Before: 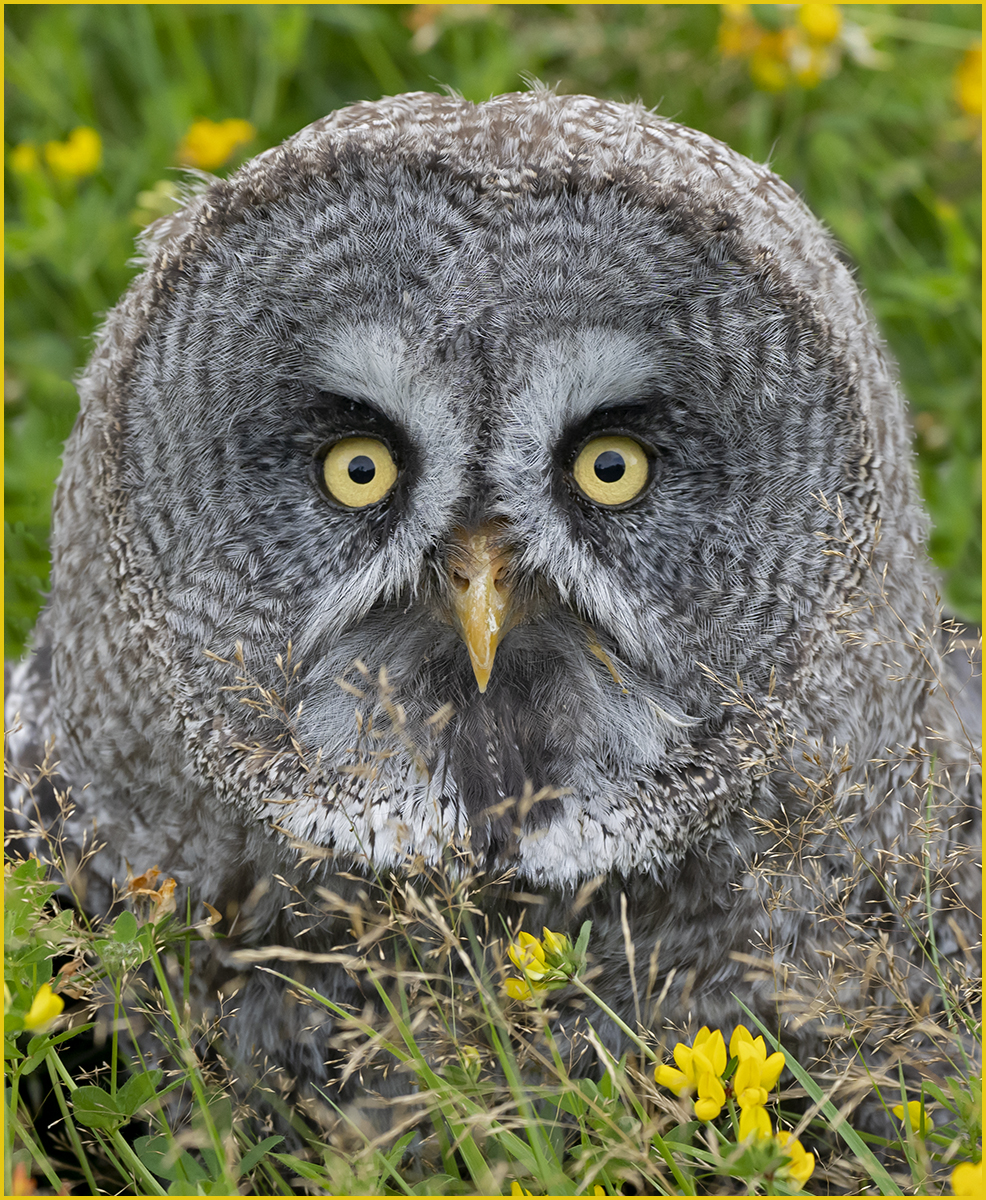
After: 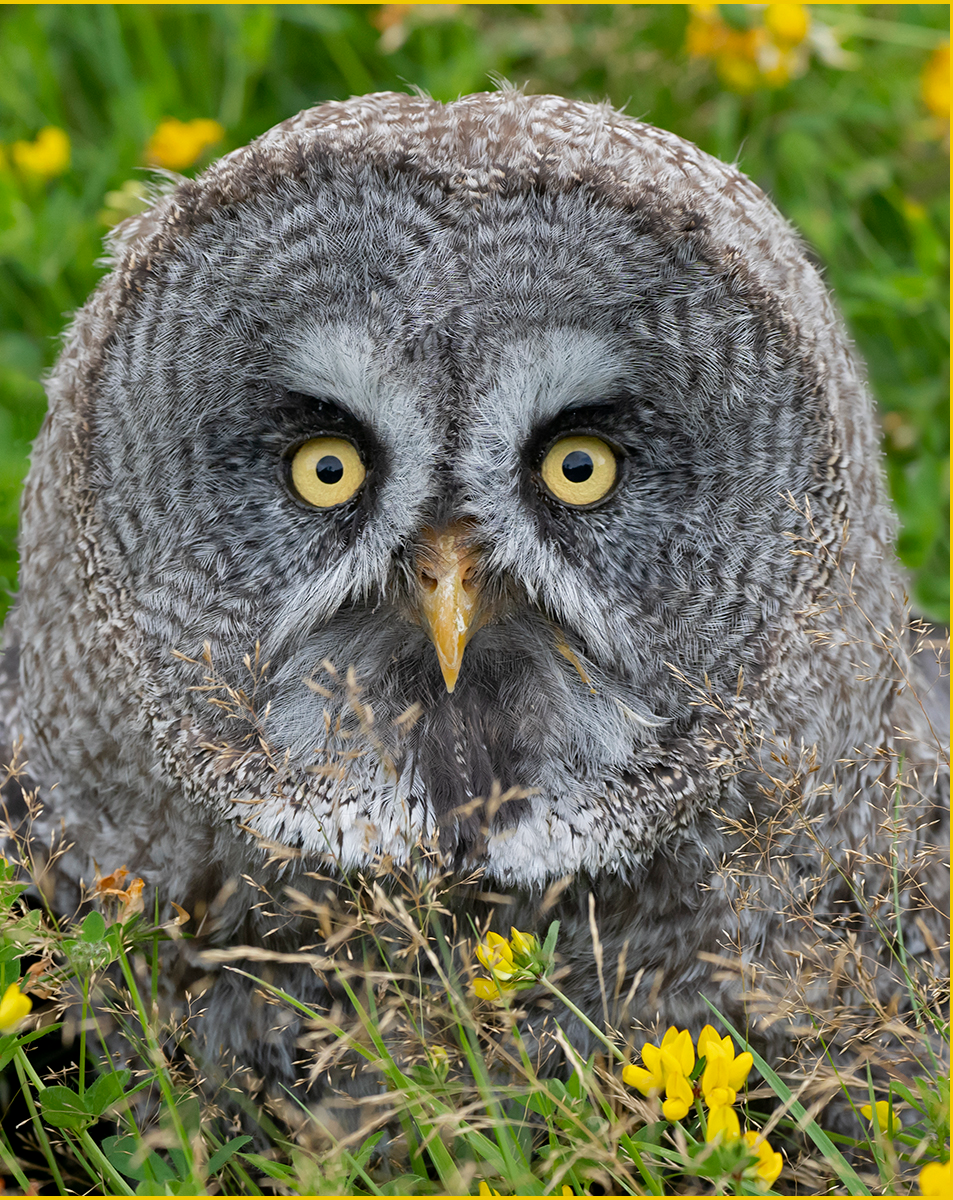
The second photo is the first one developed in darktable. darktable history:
crop and rotate: left 3.281%
